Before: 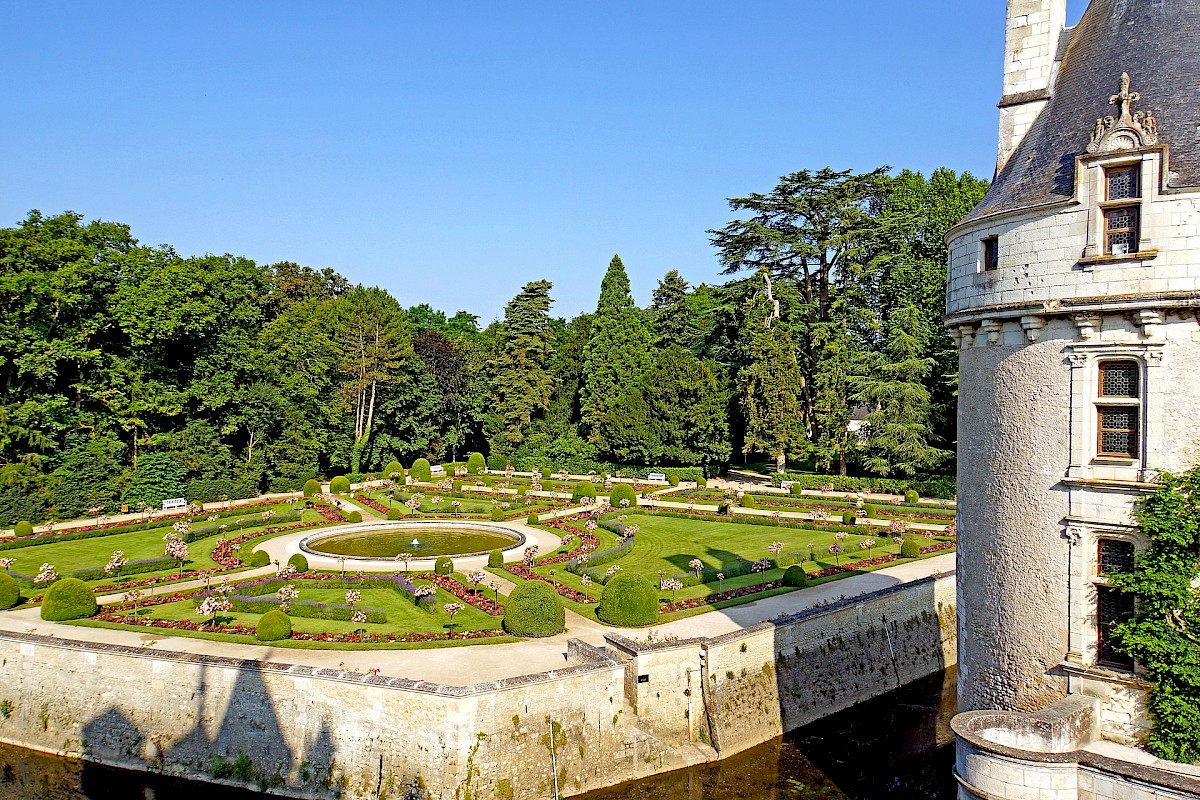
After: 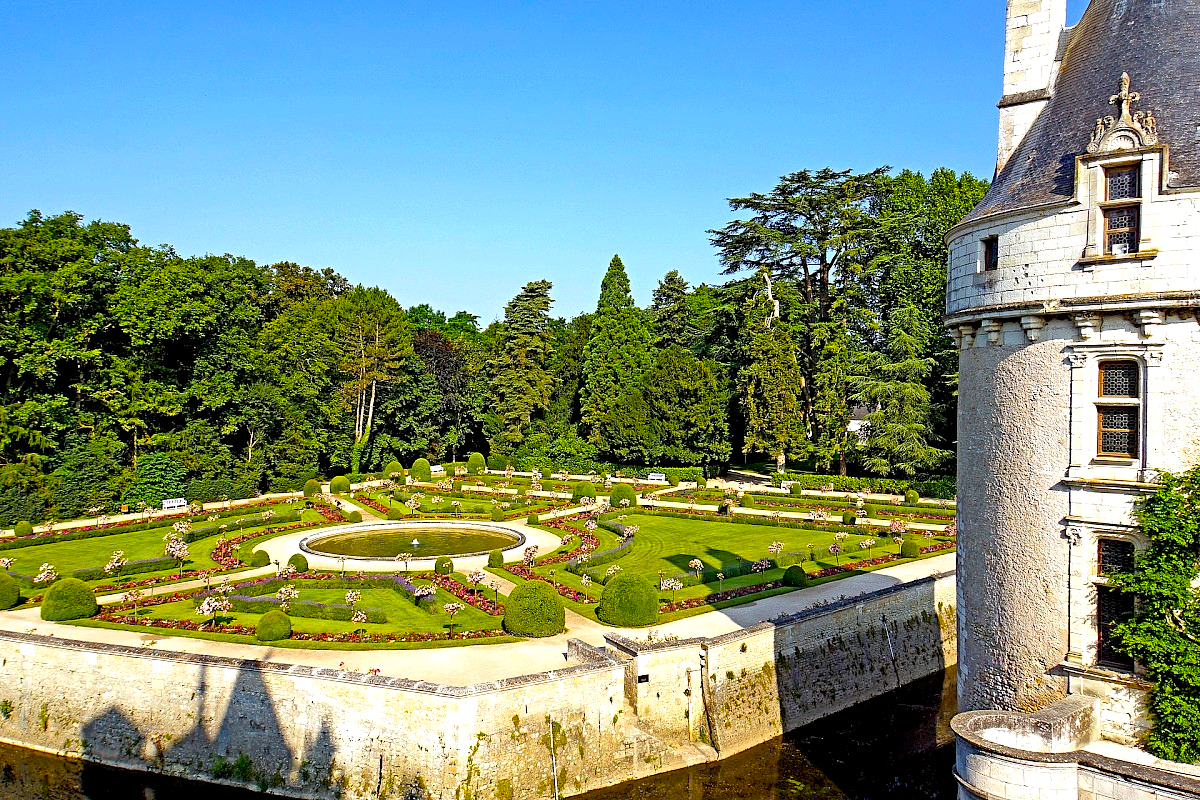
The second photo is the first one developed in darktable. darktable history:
color balance rgb: perceptual saturation grading › global saturation 31.264%, perceptual brilliance grading › highlights 10.49%, perceptual brilliance grading › shadows -11.457%
